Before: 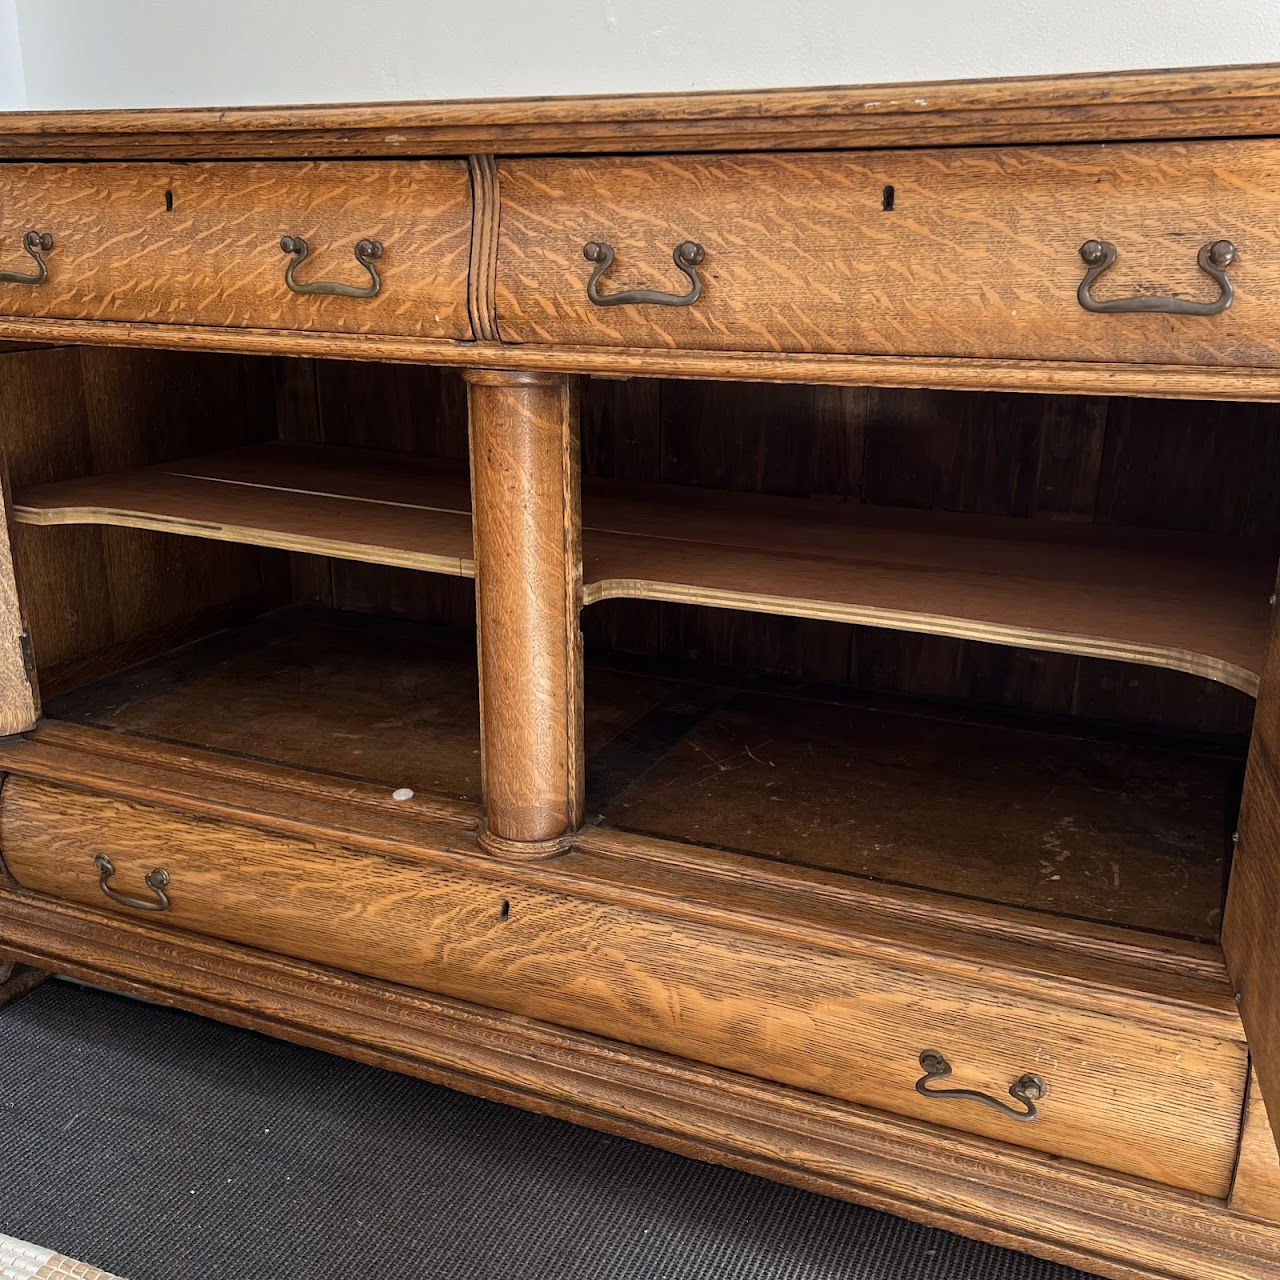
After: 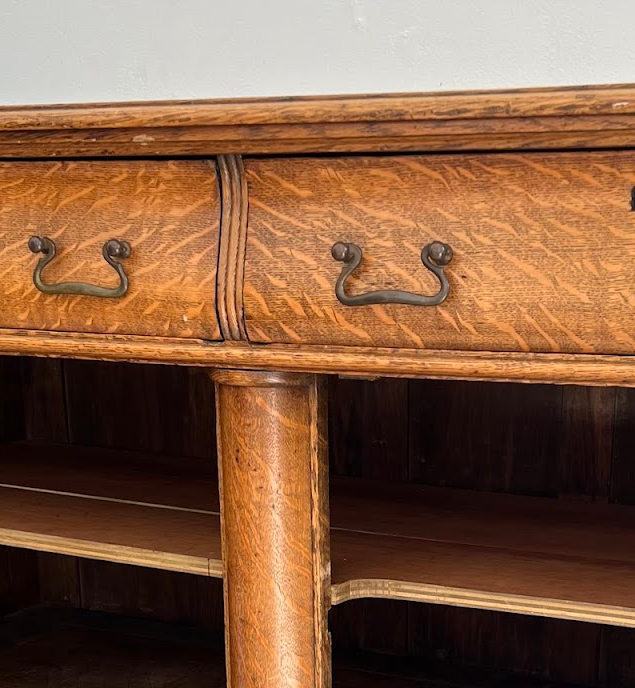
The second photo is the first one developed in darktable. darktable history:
crop: left 19.712%, right 30.373%, bottom 46.231%
